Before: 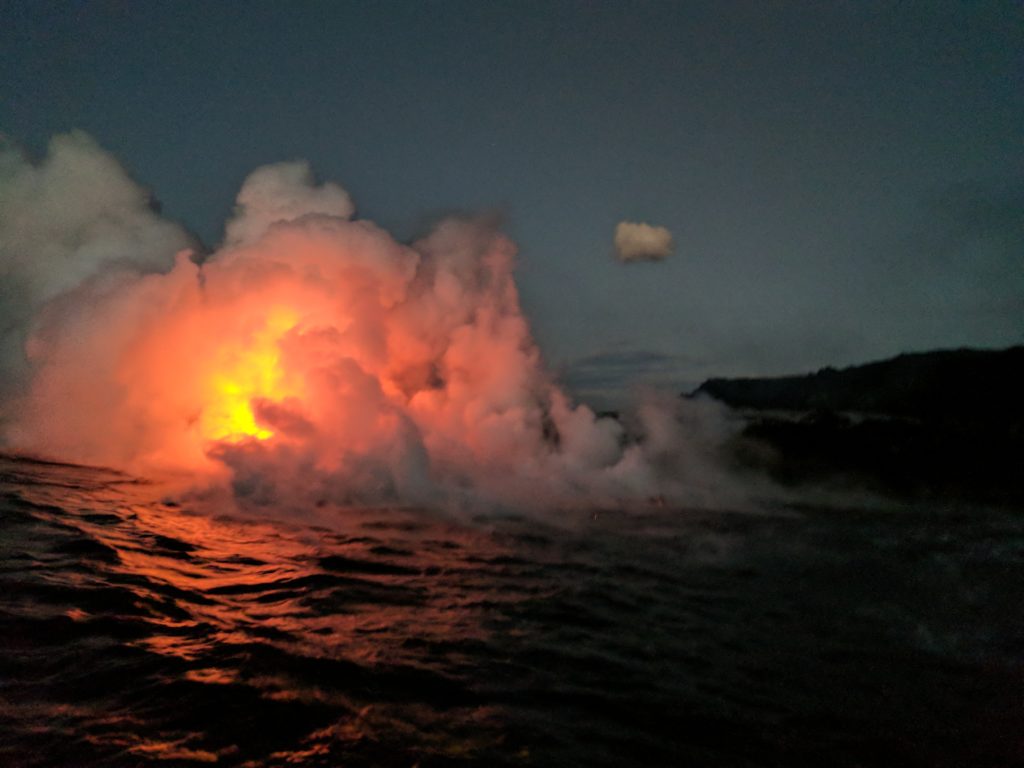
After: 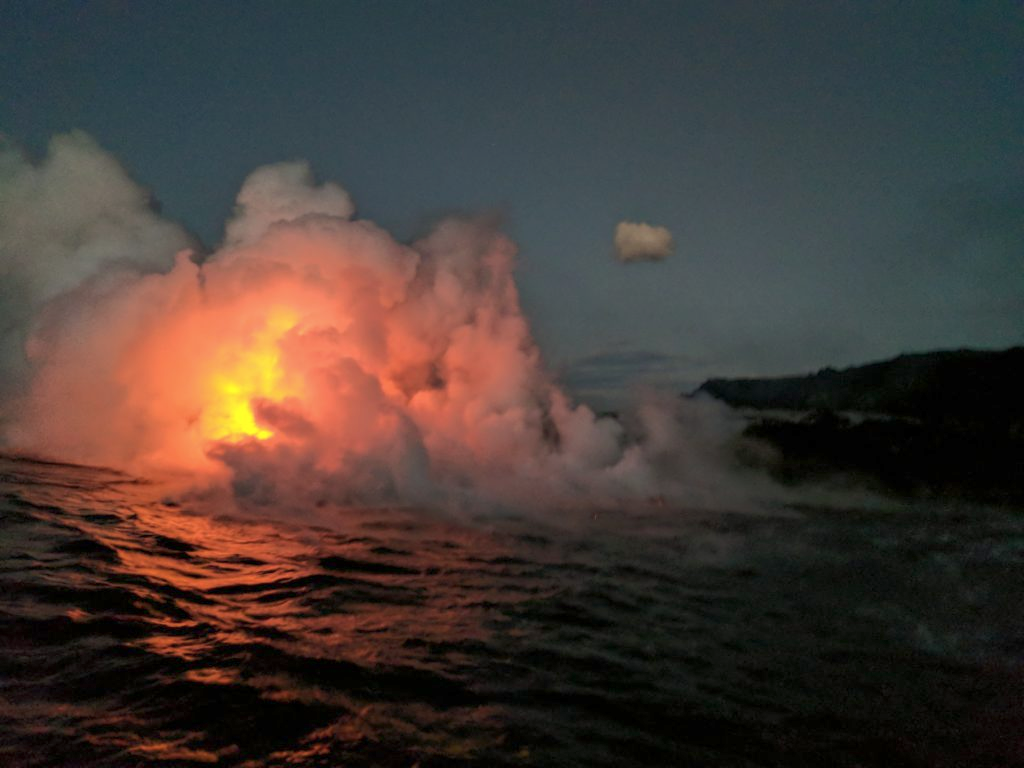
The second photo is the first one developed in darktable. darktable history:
color zones: curves: ch1 [(0, 0.469) (0.01, 0.469) (0.12, 0.446) (0.248, 0.469) (0.5, 0.5) (0.748, 0.5) (0.99, 0.469) (1, 0.469)]
rgb curve: curves: ch0 [(0, 0) (0.093, 0.159) (0.241, 0.265) (0.414, 0.42) (1, 1)], compensate middle gray true, preserve colors basic power
